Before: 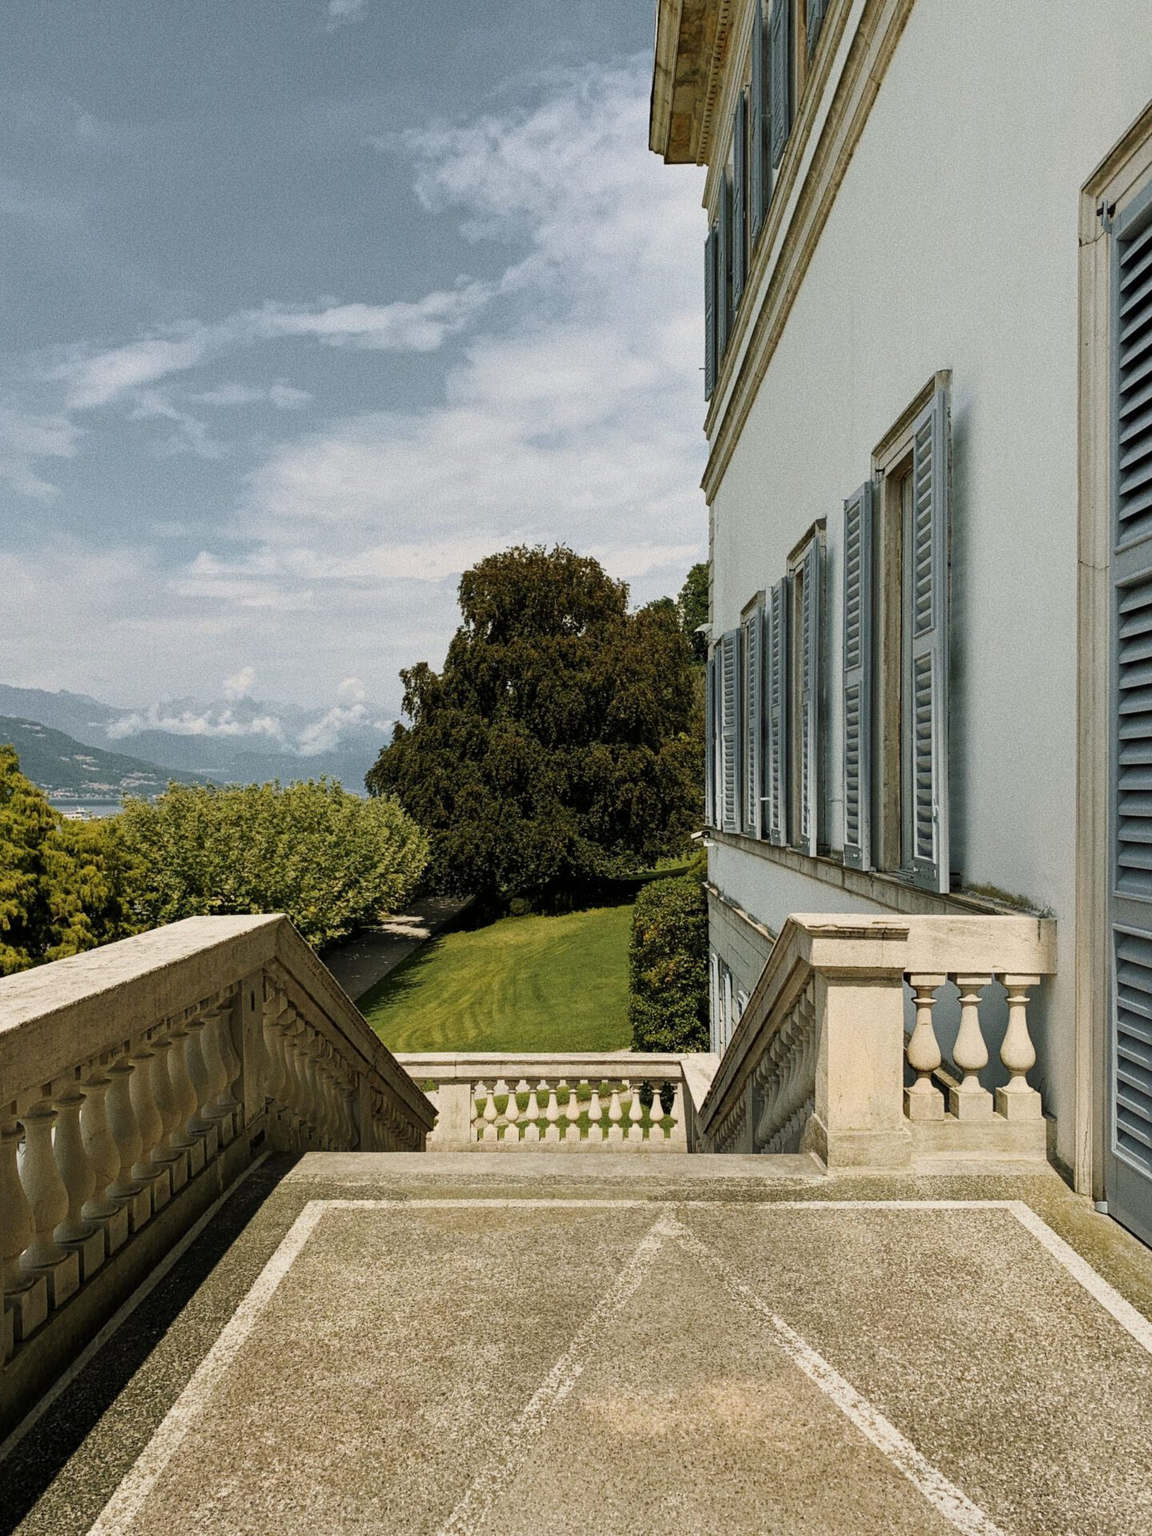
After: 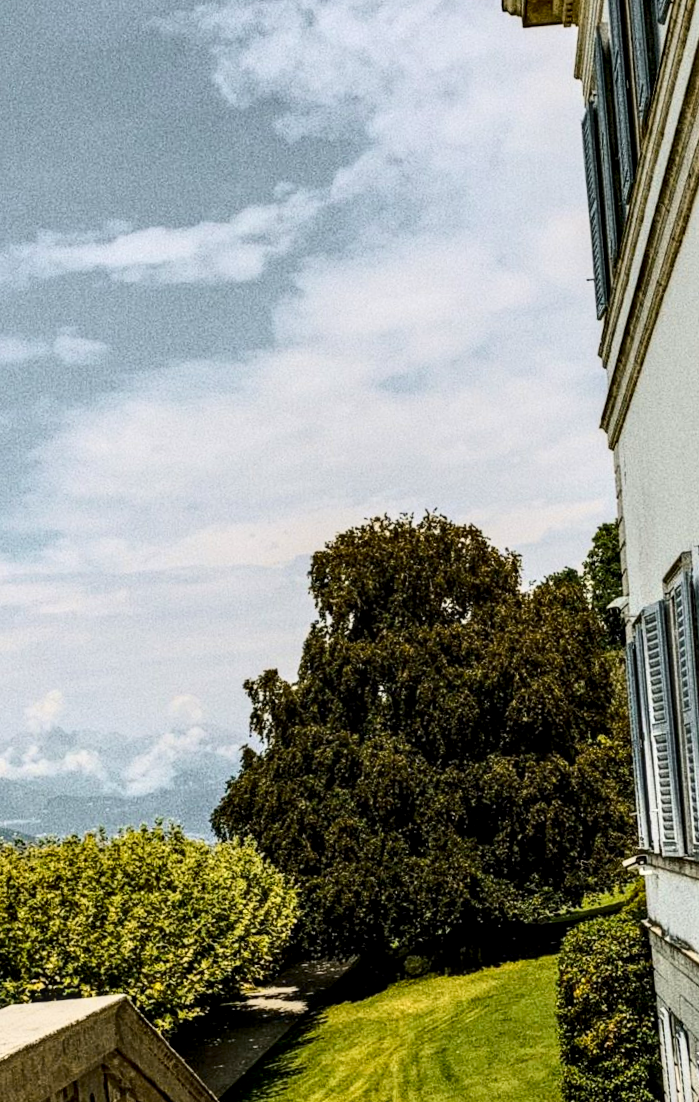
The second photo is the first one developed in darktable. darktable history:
contrast brightness saturation: contrast 0.03, brightness -0.04
local contrast: detail 160%
tone equalizer: on, module defaults
tone curve: curves: ch0 [(0, 0.021) (0.104, 0.093) (0.236, 0.234) (0.456, 0.566) (0.647, 0.78) (0.864, 0.9) (1, 0.932)]; ch1 [(0, 0) (0.353, 0.344) (0.43, 0.401) (0.479, 0.476) (0.502, 0.504) (0.544, 0.534) (0.566, 0.566) (0.612, 0.621) (0.657, 0.679) (1, 1)]; ch2 [(0, 0) (0.34, 0.314) (0.434, 0.43) (0.5, 0.498) (0.528, 0.536) (0.56, 0.576) (0.595, 0.638) (0.644, 0.729) (1, 1)], color space Lab, independent channels, preserve colors none
exposure: compensate highlight preservation false
rotate and perspective: rotation -4.2°, shear 0.006, automatic cropping off
white balance: emerald 1
crop: left 20.248%, top 10.86%, right 35.675%, bottom 34.321%
